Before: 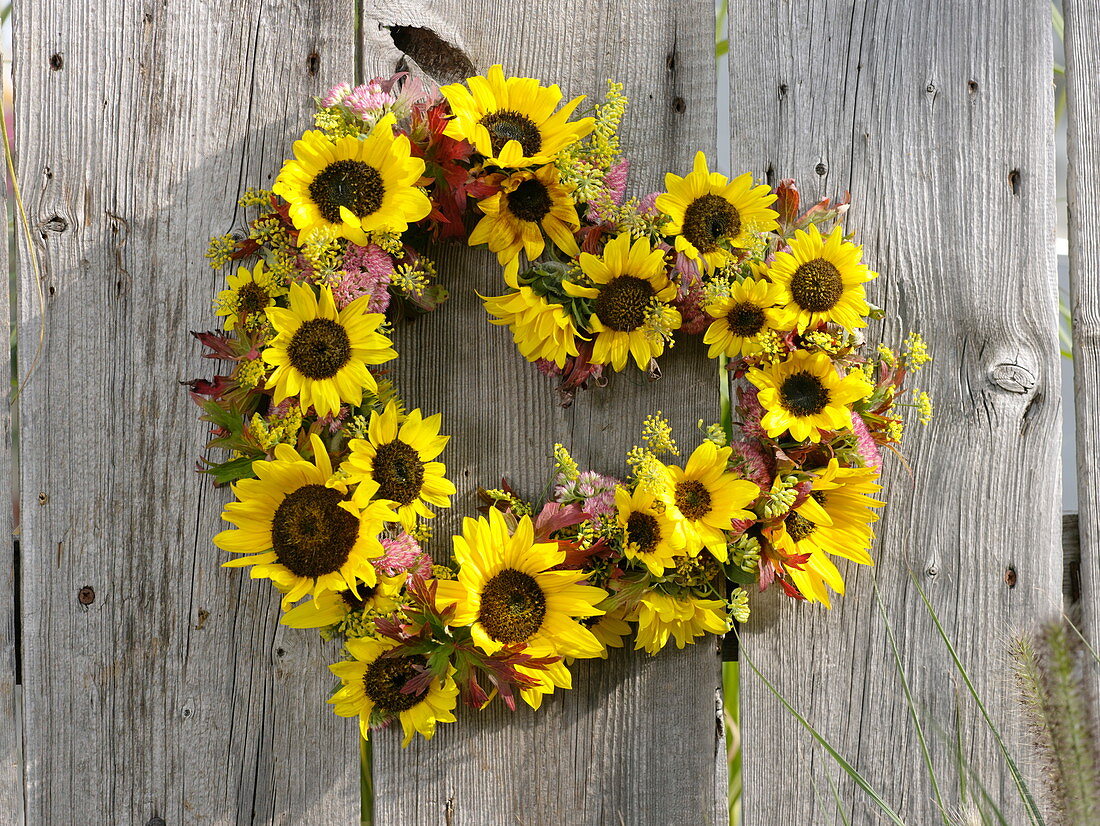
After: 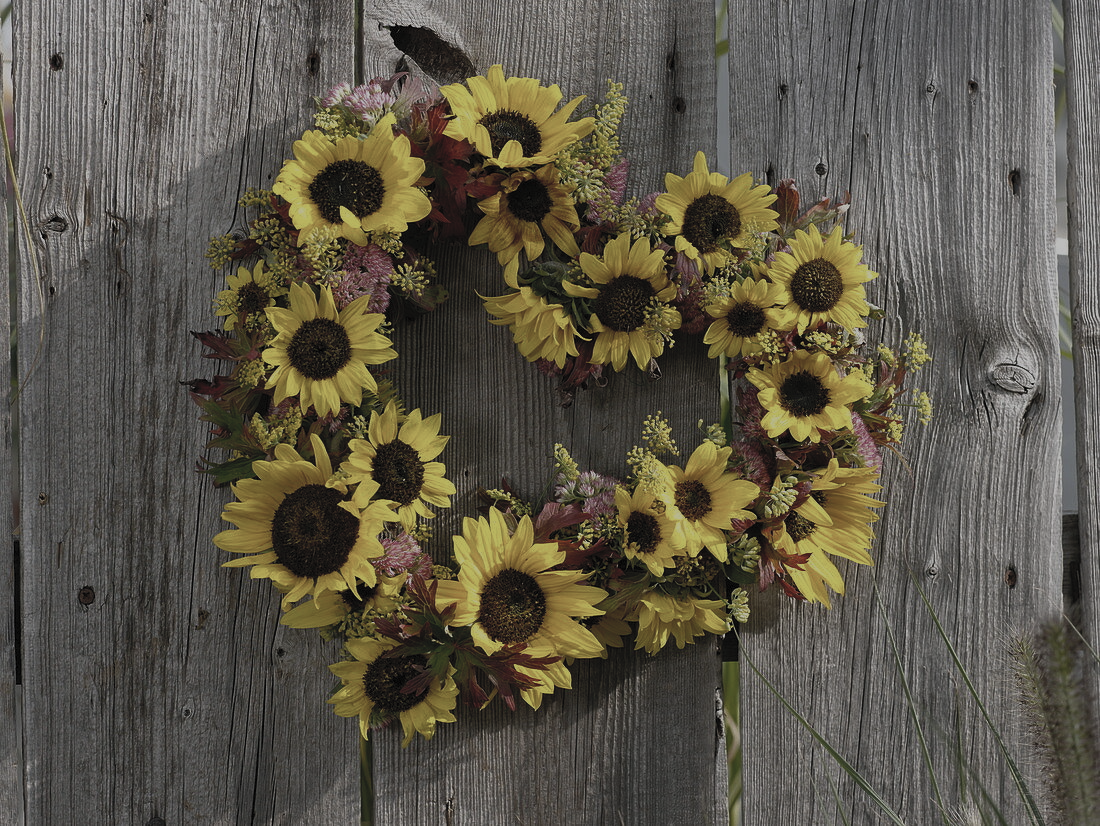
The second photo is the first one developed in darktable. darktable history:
contrast brightness saturation: contrast 0.417, brightness 0.565, saturation -0.196
exposure: exposure -2.398 EV, compensate exposure bias true, compensate highlight preservation false
color correction: highlights b* -0.022
tone equalizer: -8 EV -0.381 EV, -7 EV -0.382 EV, -6 EV -0.351 EV, -5 EV -0.196 EV, -3 EV 0.19 EV, -2 EV 0.342 EV, -1 EV 0.373 EV, +0 EV 0.415 EV, edges refinement/feathering 500, mask exposure compensation -1.57 EV, preserve details no
